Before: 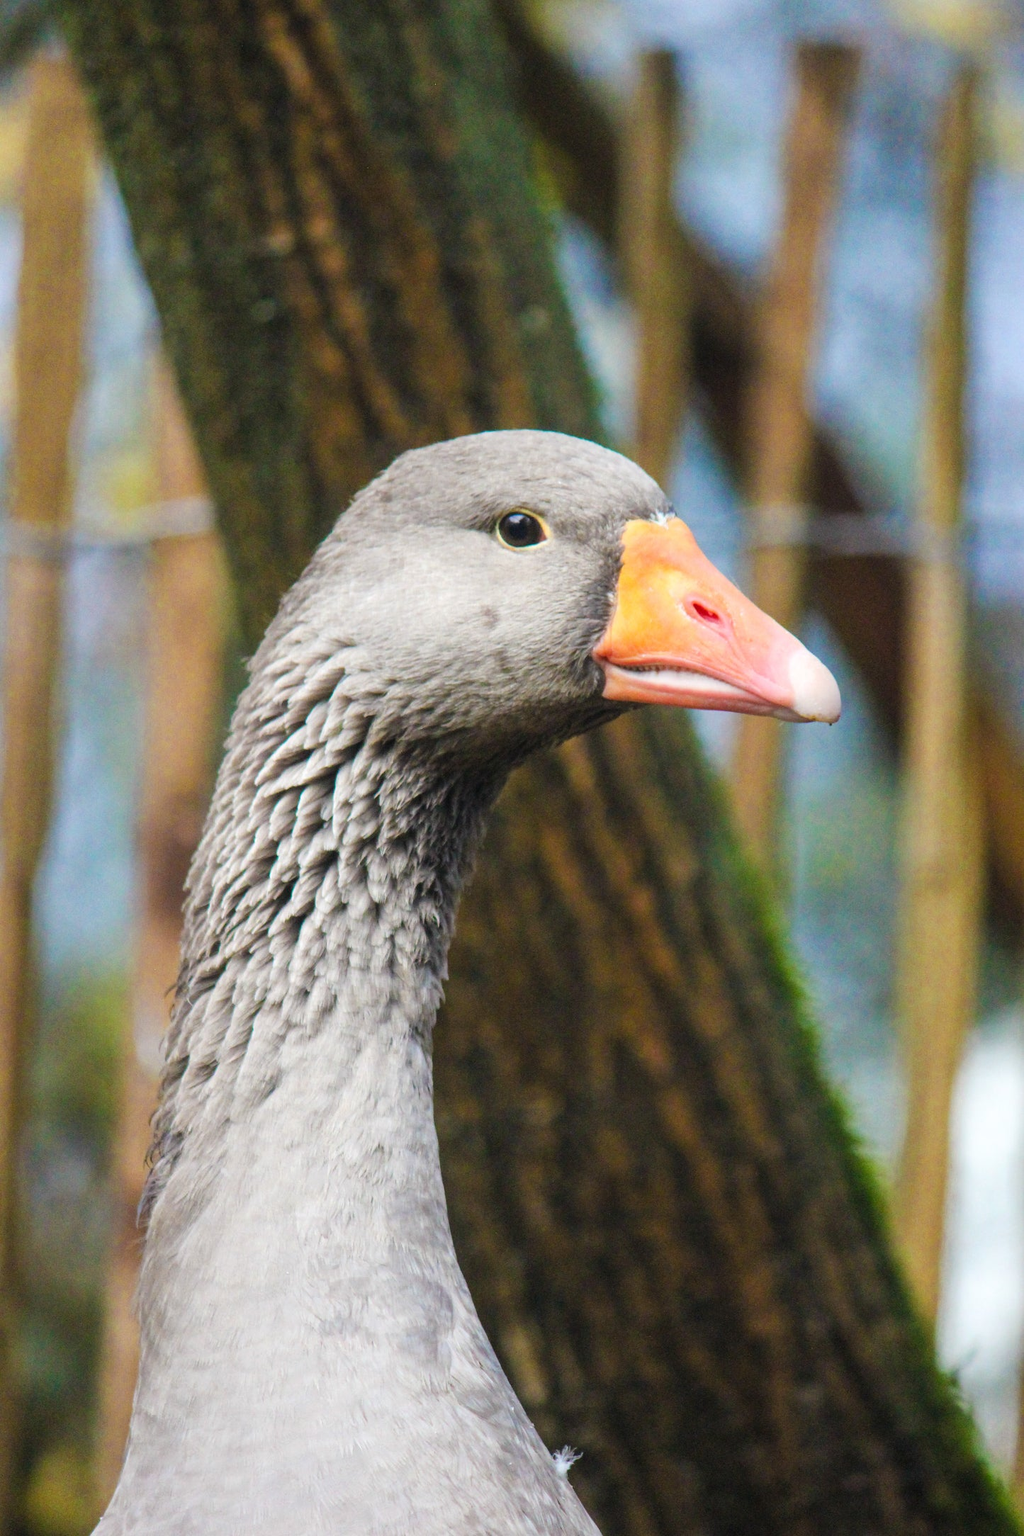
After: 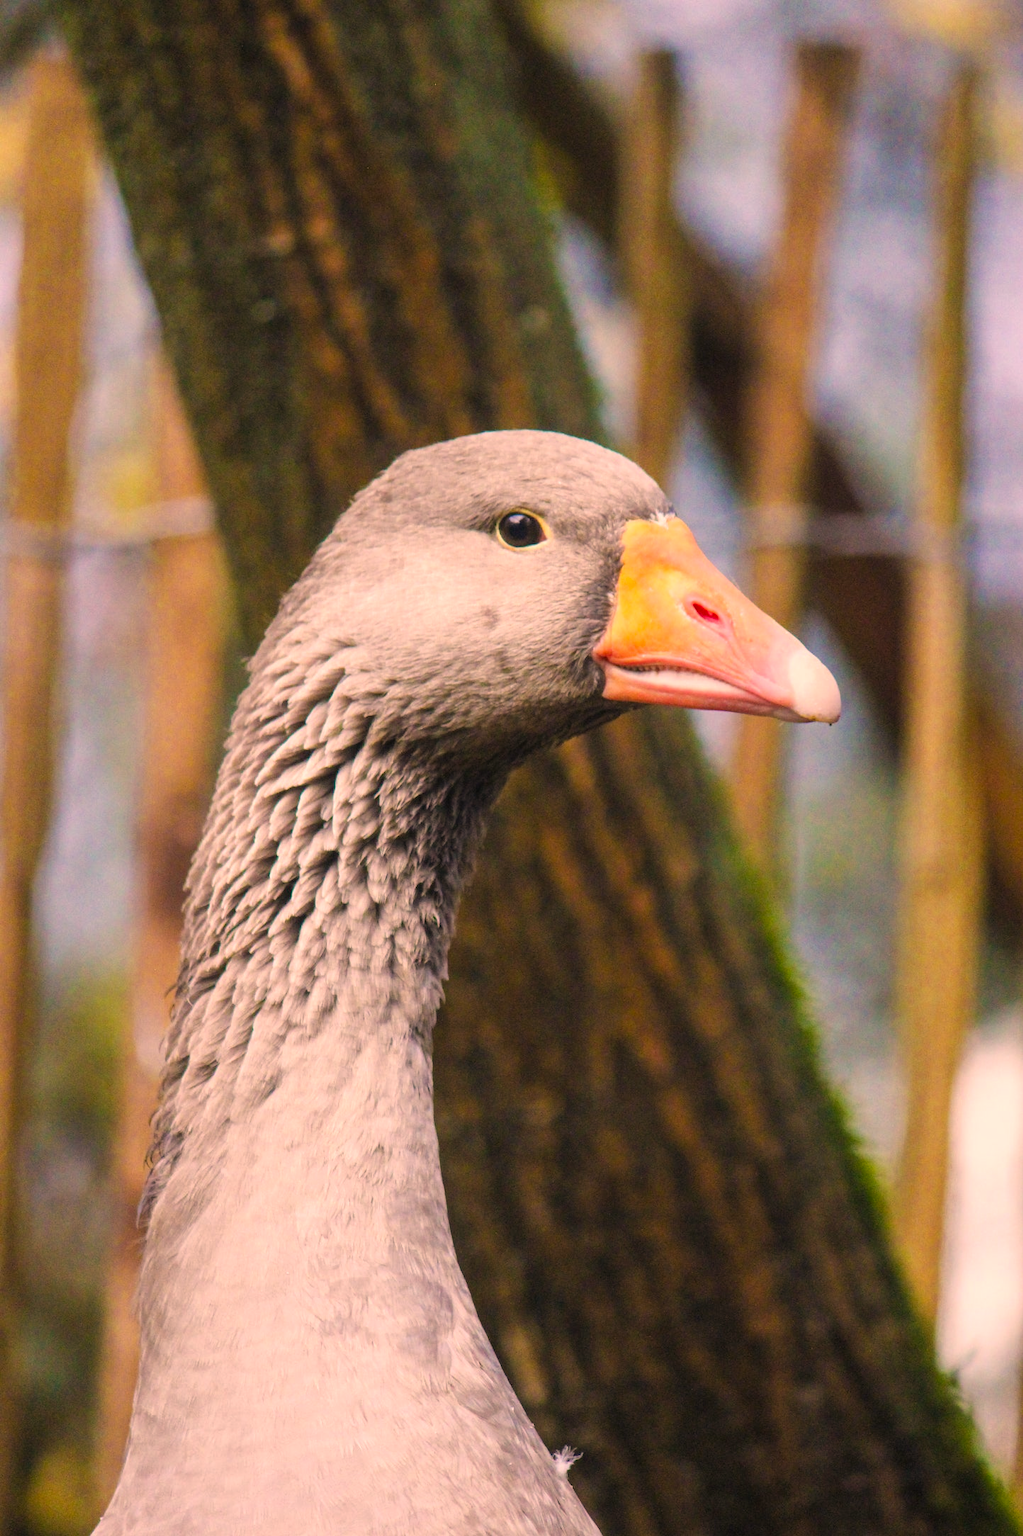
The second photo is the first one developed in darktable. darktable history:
color correction: highlights a* 20.75, highlights b* 19.49
